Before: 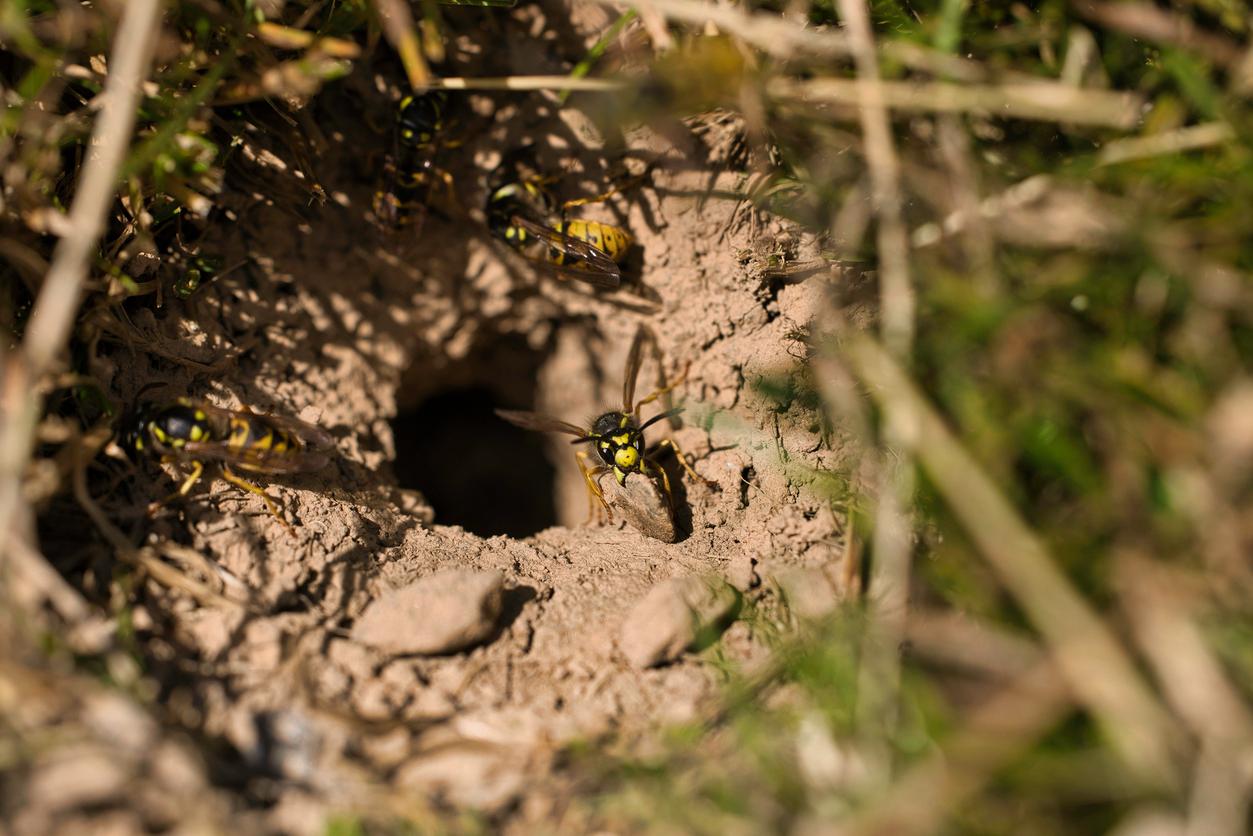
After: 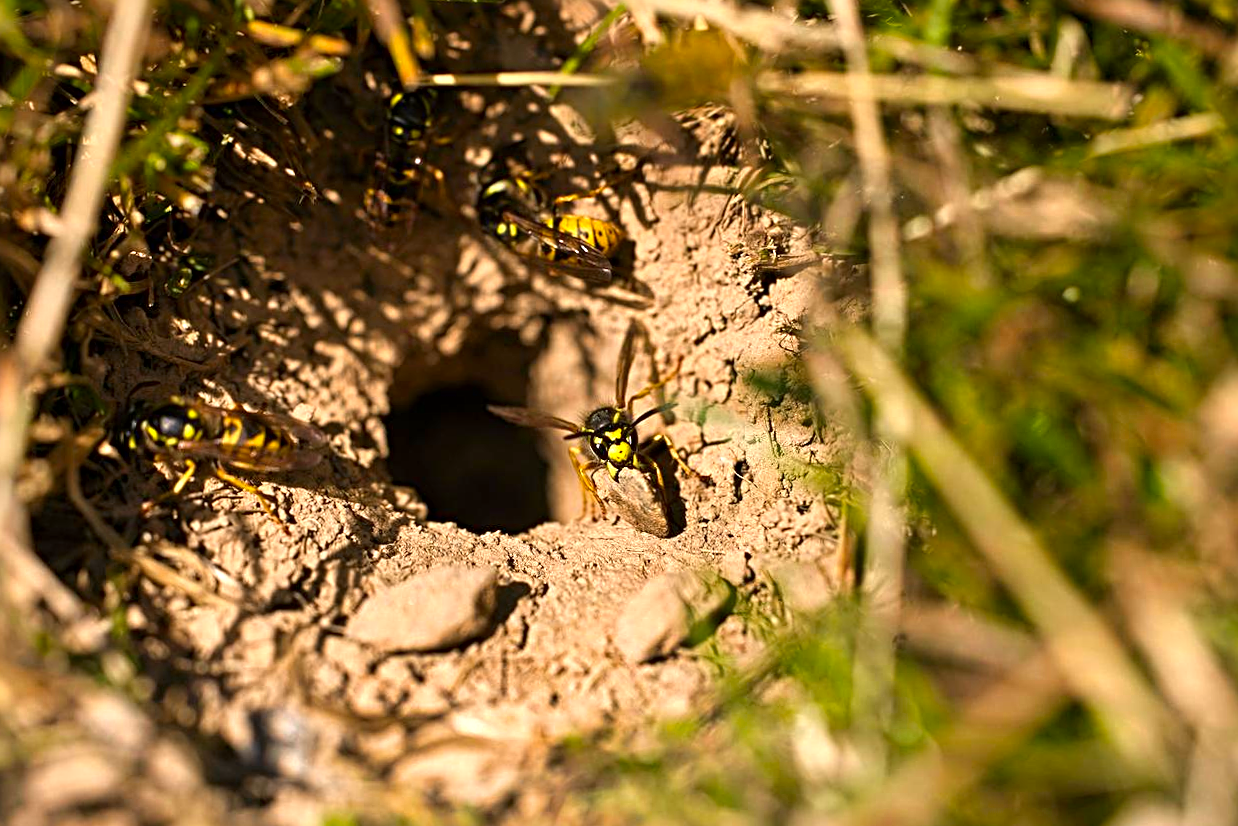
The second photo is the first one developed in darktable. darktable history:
color zones: curves: ch2 [(0, 0.5) (0.143, 0.5) (0.286, 0.489) (0.415, 0.421) (0.571, 0.5) (0.714, 0.5) (0.857, 0.5) (1, 0.5)]
exposure: exposure 0.6 EV, compensate highlight preservation false
sharpen: radius 4
contrast brightness saturation: brightness -0.02, saturation 0.35
rotate and perspective: rotation -0.45°, automatic cropping original format, crop left 0.008, crop right 0.992, crop top 0.012, crop bottom 0.988
